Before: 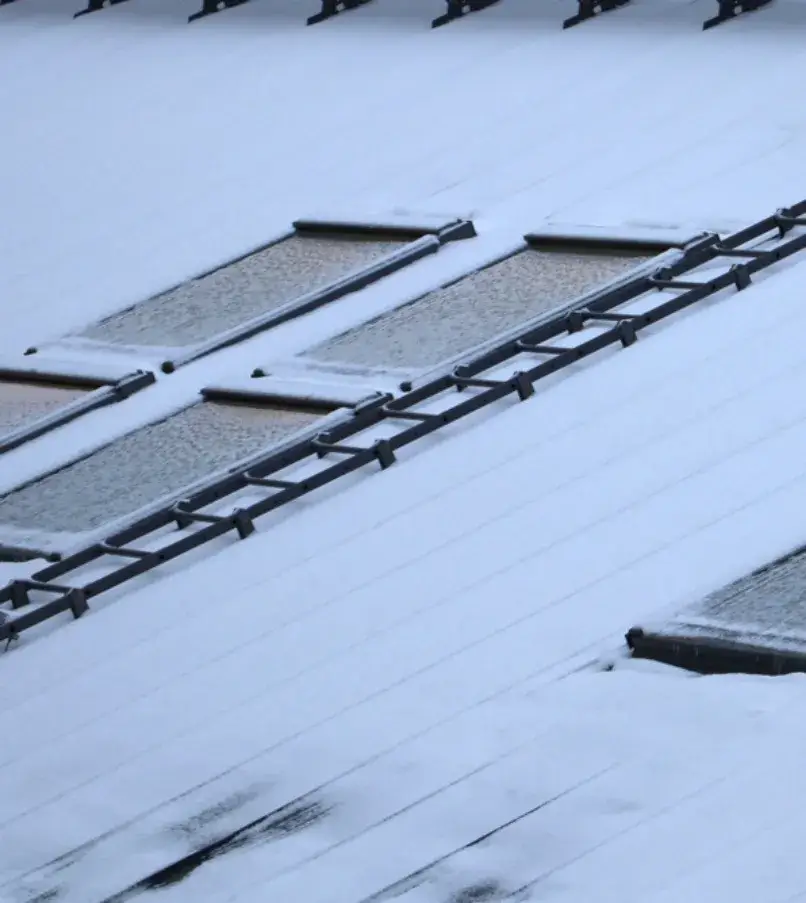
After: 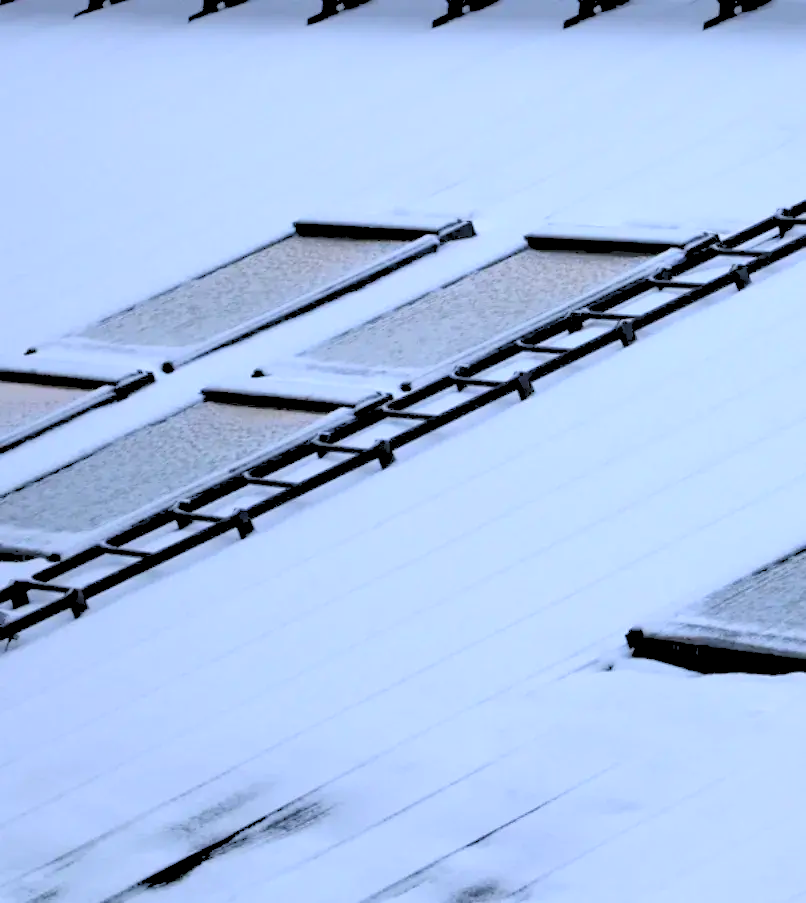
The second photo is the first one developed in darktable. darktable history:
rgb levels: levels [[0.027, 0.429, 0.996], [0, 0.5, 1], [0, 0.5, 1]]
white balance: red 0.984, blue 1.059
